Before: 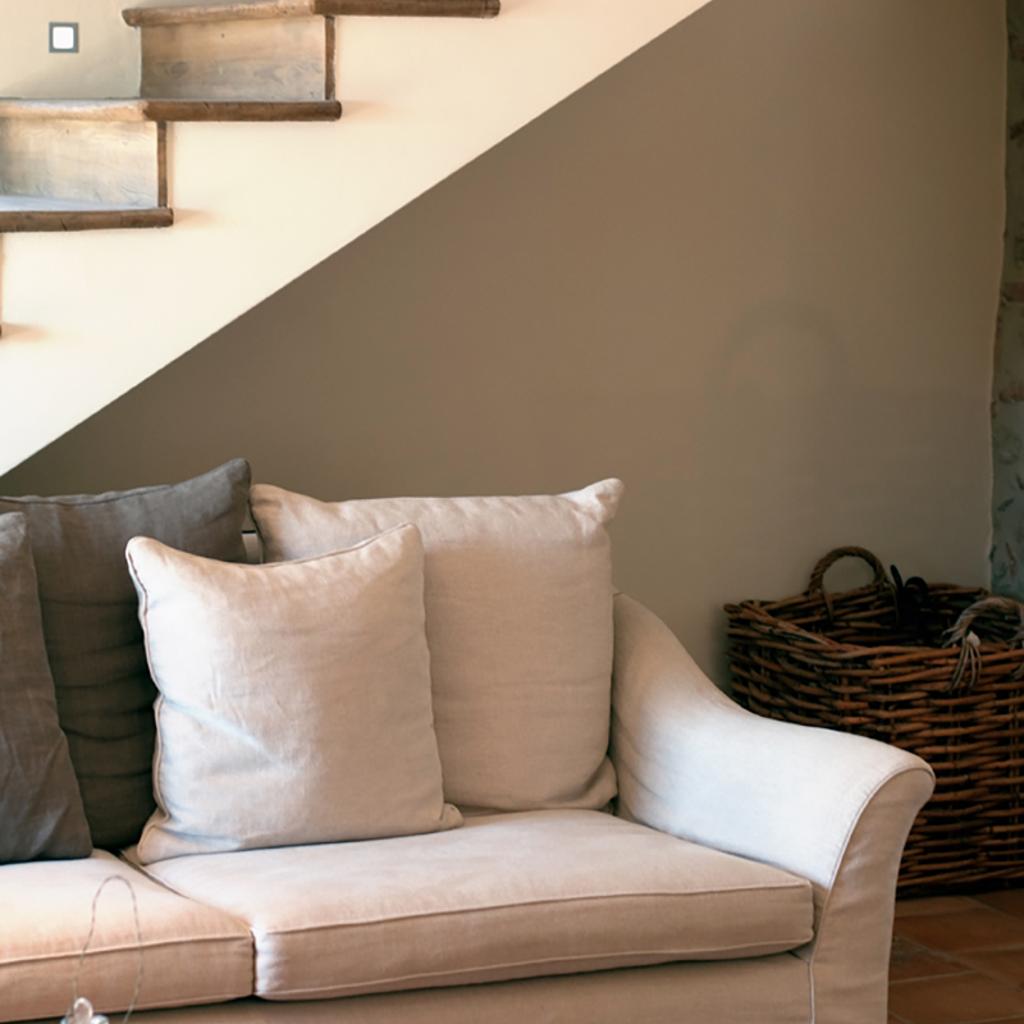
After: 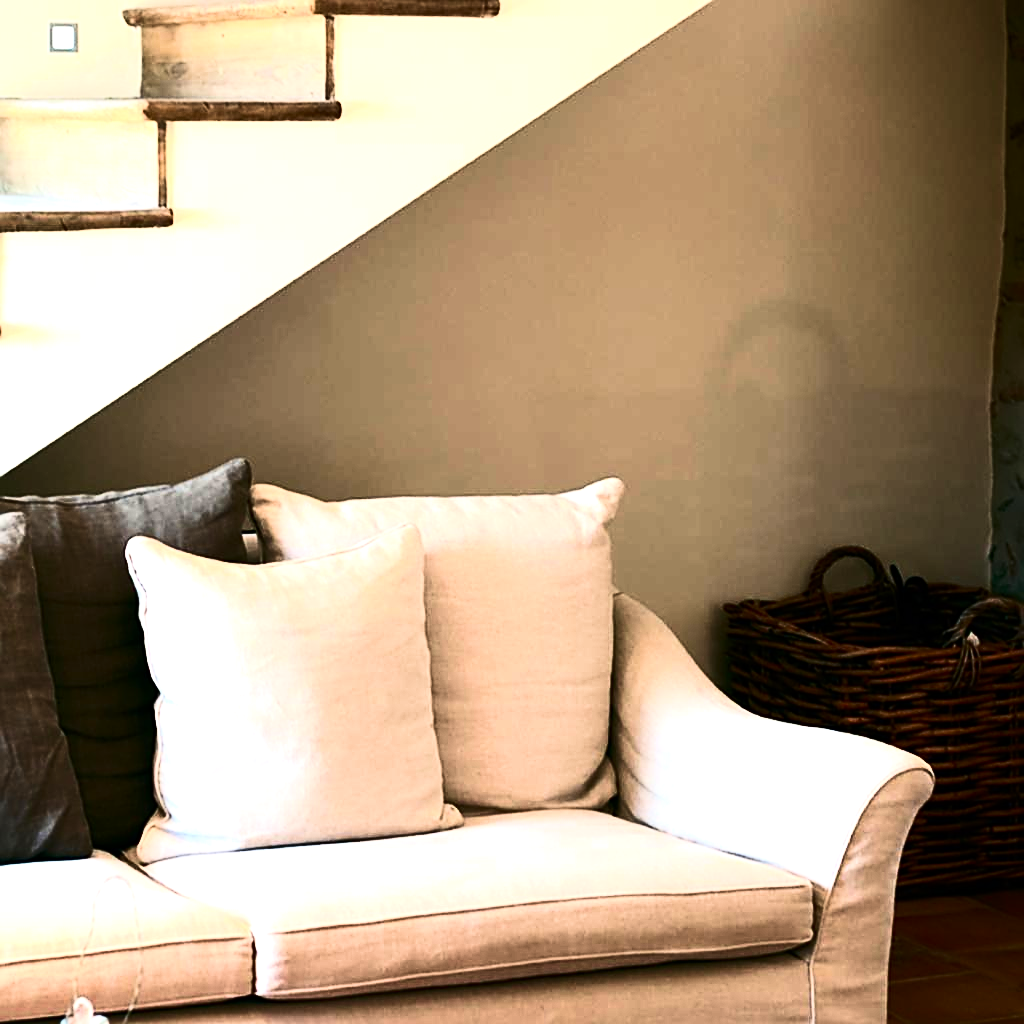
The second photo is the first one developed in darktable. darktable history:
sharpen: on, module defaults
velvia: on, module defaults
contrast brightness saturation: contrast 0.4, brightness 0.1, saturation 0.21
tone equalizer: -8 EV -1.08 EV, -7 EV -1.01 EV, -6 EV -0.867 EV, -5 EV -0.578 EV, -3 EV 0.578 EV, -2 EV 0.867 EV, -1 EV 1.01 EV, +0 EV 1.08 EV, edges refinement/feathering 500, mask exposure compensation -1.57 EV, preserve details no
